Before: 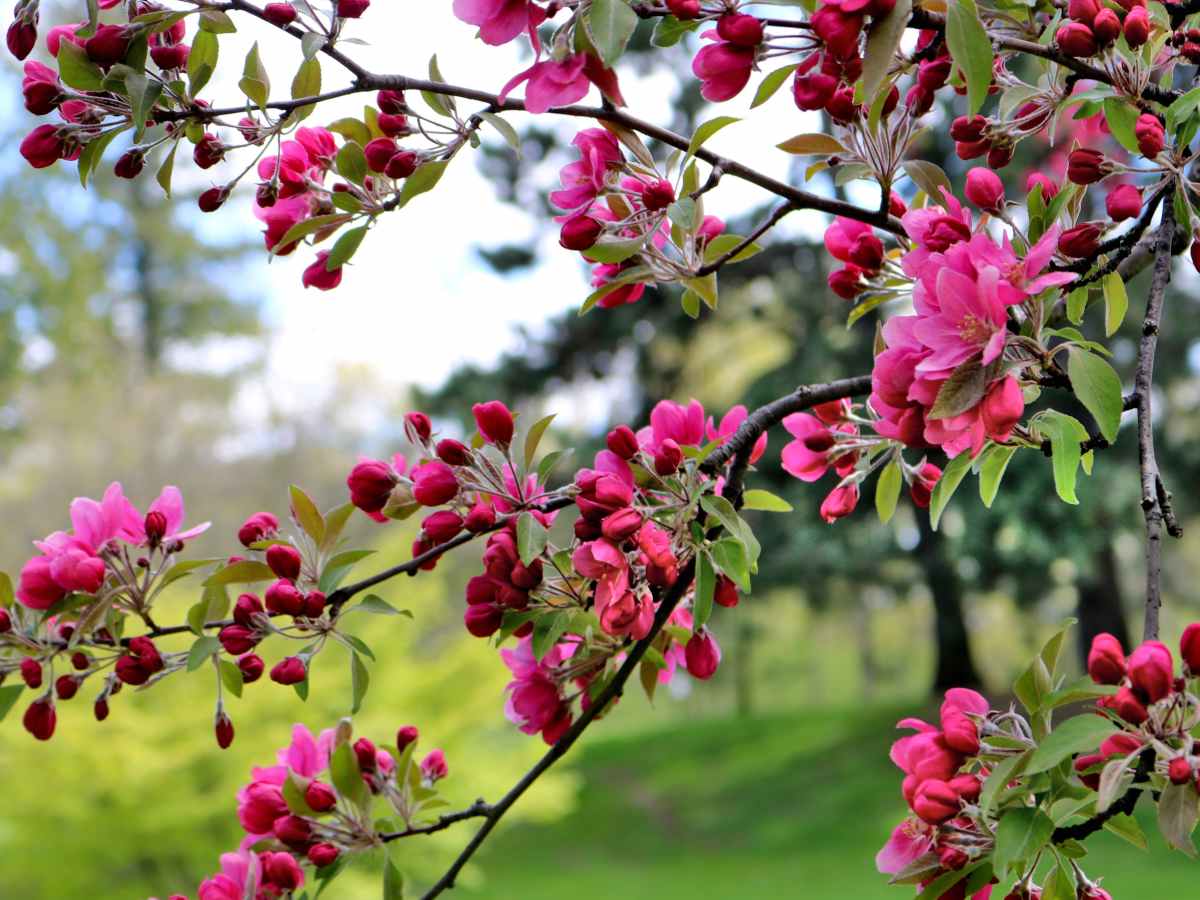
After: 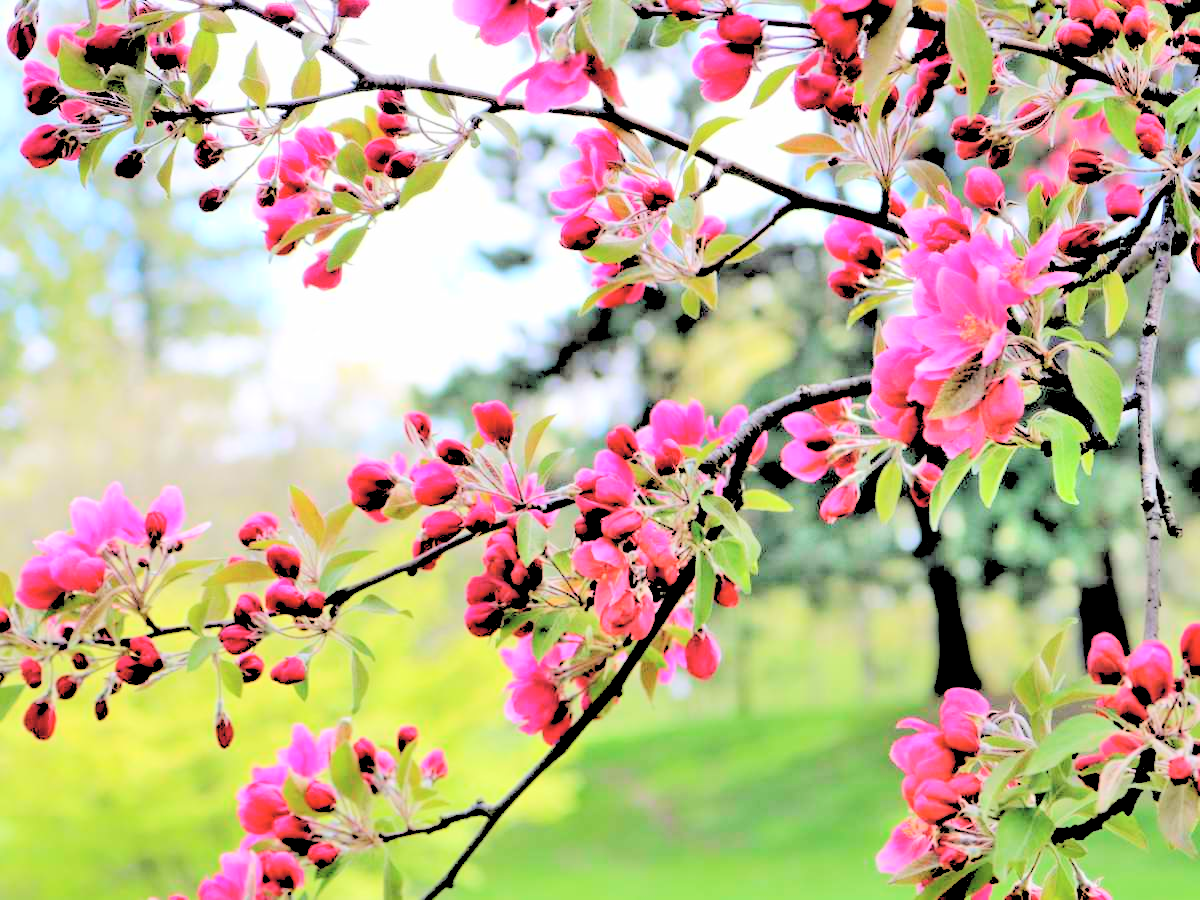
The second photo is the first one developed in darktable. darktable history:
levels: black 3.83%, white 90.64%, levels [0.044, 0.416, 0.908]
global tonemap: drago (0.7, 100)
rgb levels: preserve colors sum RGB, levels [[0.038, 0.433, 0.934], [0, 0.5, 1], [0, 0.5, 1]]
